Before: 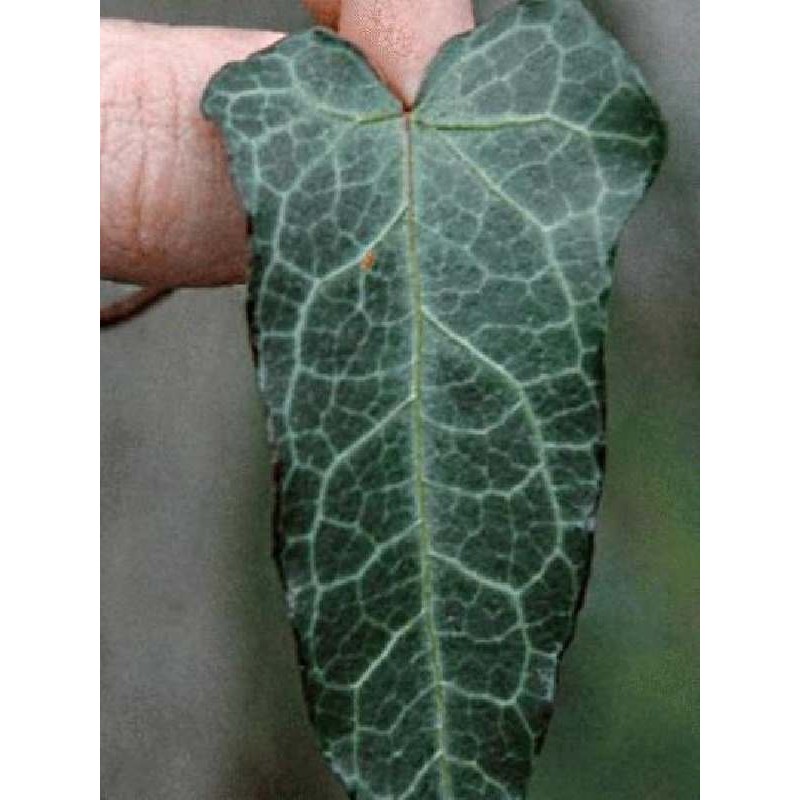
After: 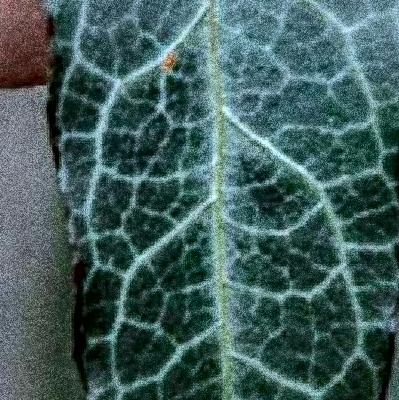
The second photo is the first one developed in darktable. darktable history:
white balance: red 0.967, blue 1.119, emerald 0.756
crop: left 25%, top 25%, right 25%, bottom 25%
local contrast: mode bilateral grid, contrast 44, coarseness 69, detail 214%, midtone range 0.2
grain: coarseness 30.02 ISO, strength 100%
color balance rgb: linear chroma grading › shadows -8%, linear chroma grading › global chroma 10%, perceptual saturation grading › global saturation 2%, perceptual saturation grading › highlights -2%, perceptual saturation grading › mid-tones 4%, perceptual saturation grading › shadows 8%, perceptual brilliance grading › global brilliance 2%, perceptual brilliance grading › highlights -4%, global vibrance 16%, saturation formula JzAzBz (2021)
